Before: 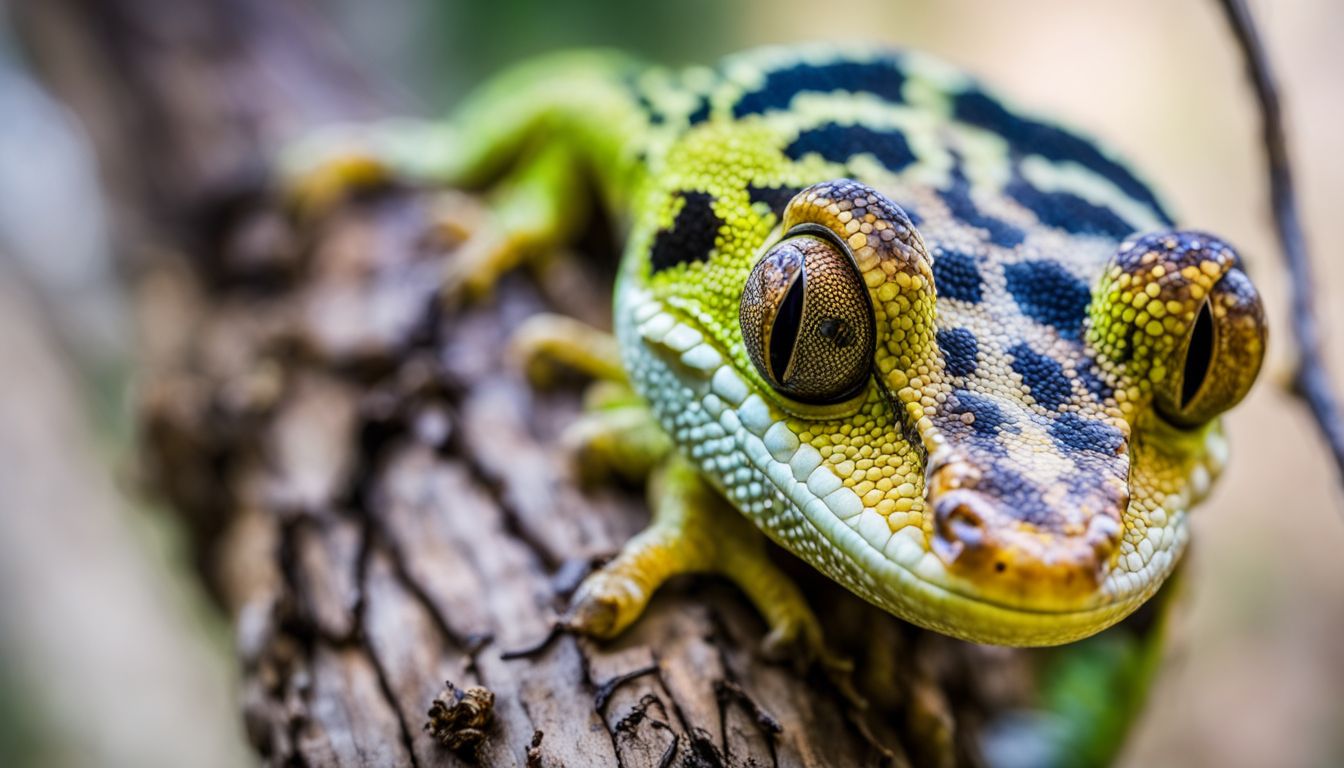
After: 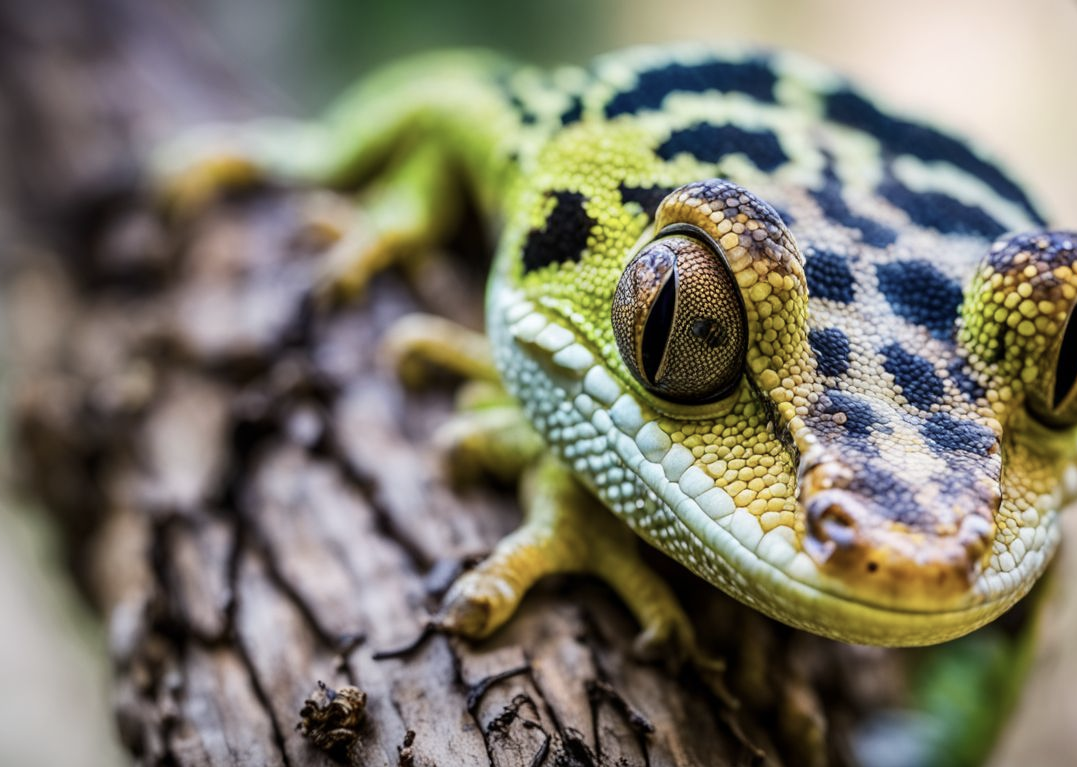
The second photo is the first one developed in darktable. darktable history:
contrast brightness saturation: contrast 0.06, brightness -0.013, saturation -0.215
crop and rotate: left 9.552%, right 10.28%
